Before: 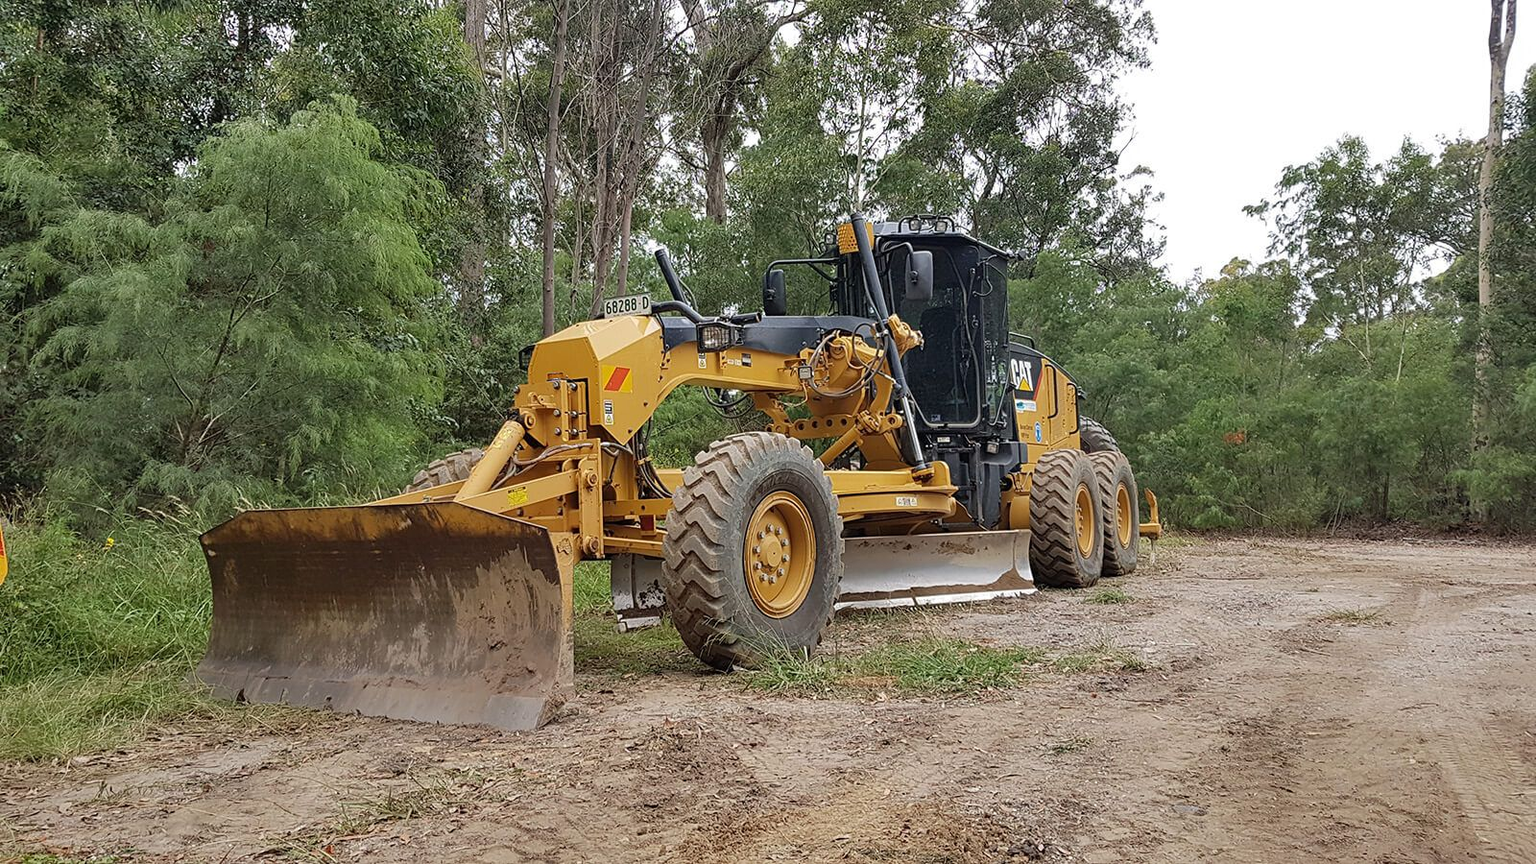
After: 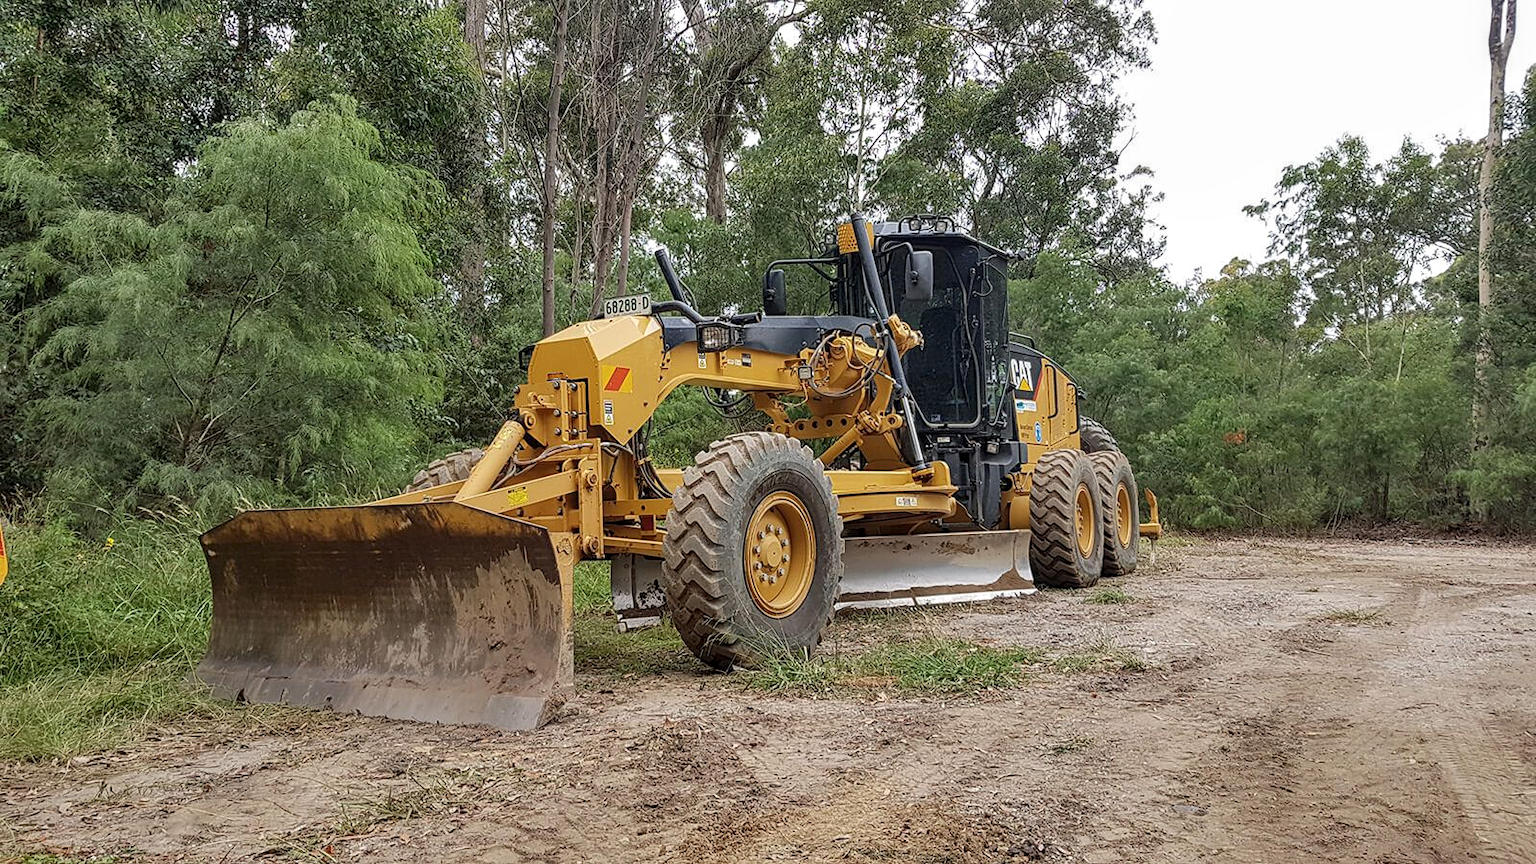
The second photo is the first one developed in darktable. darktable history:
local contrast: on, module defaults
color balance rgb: on, module defaults
